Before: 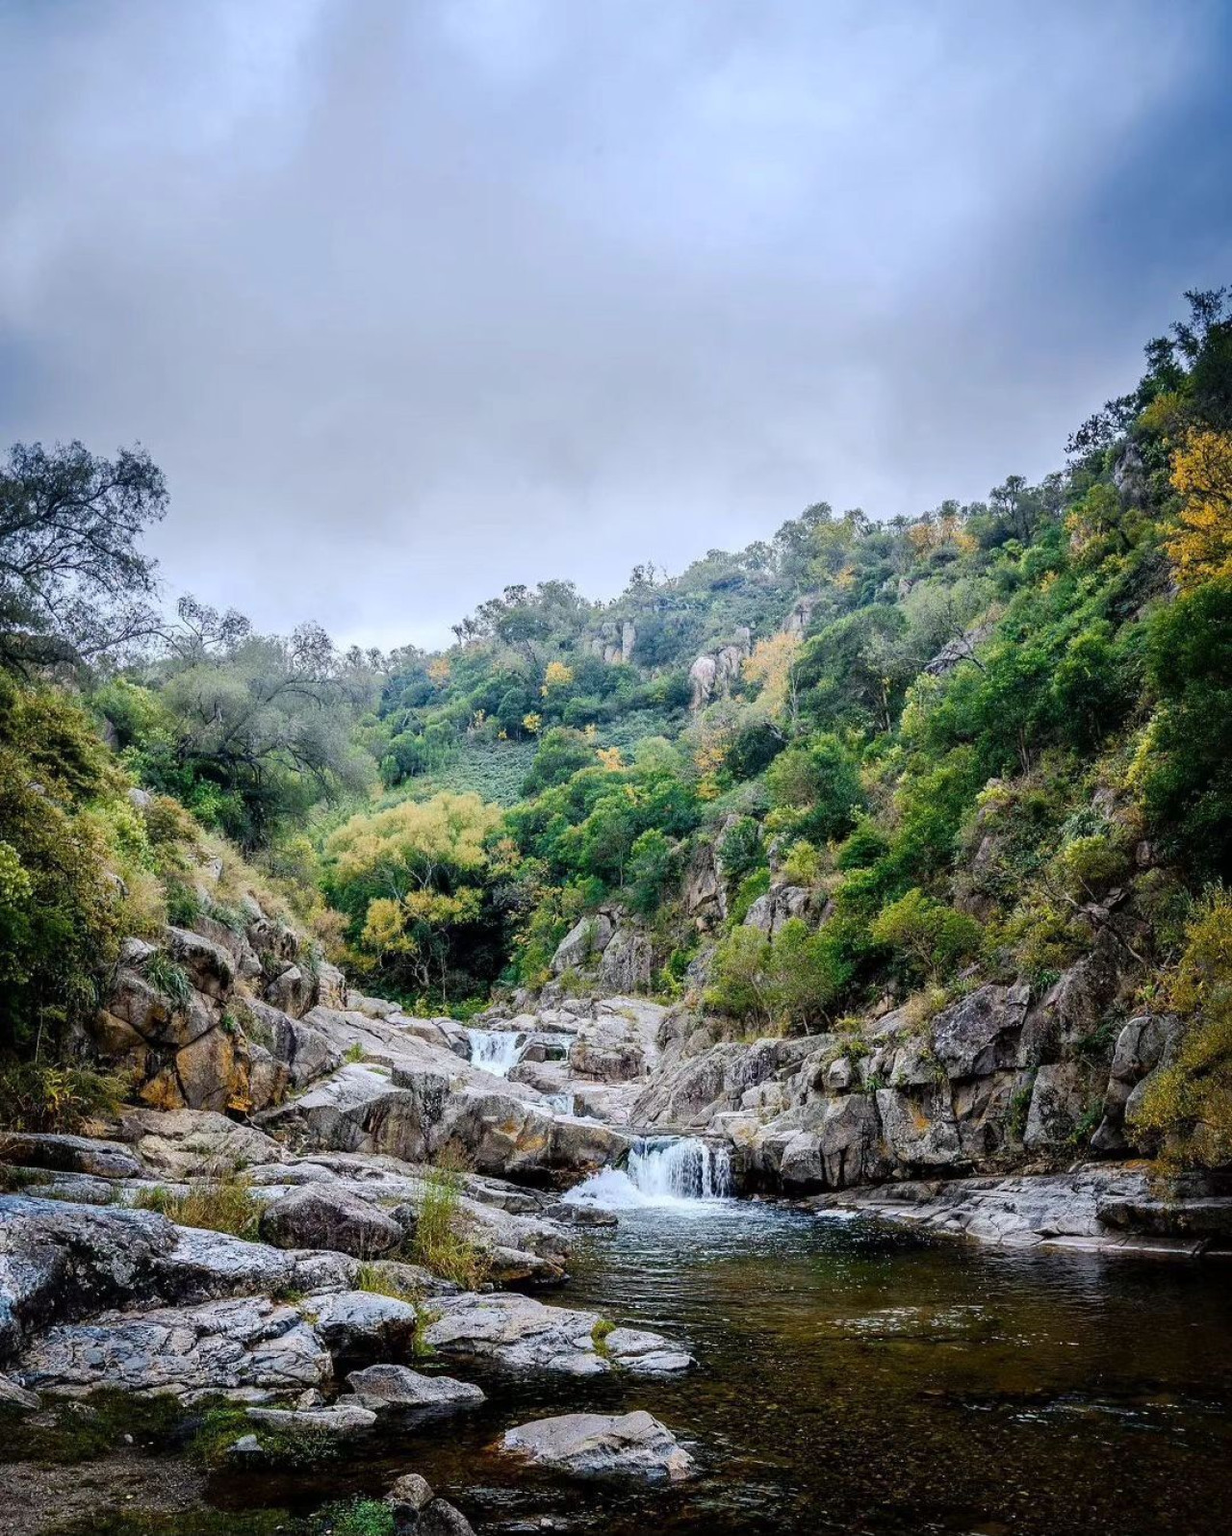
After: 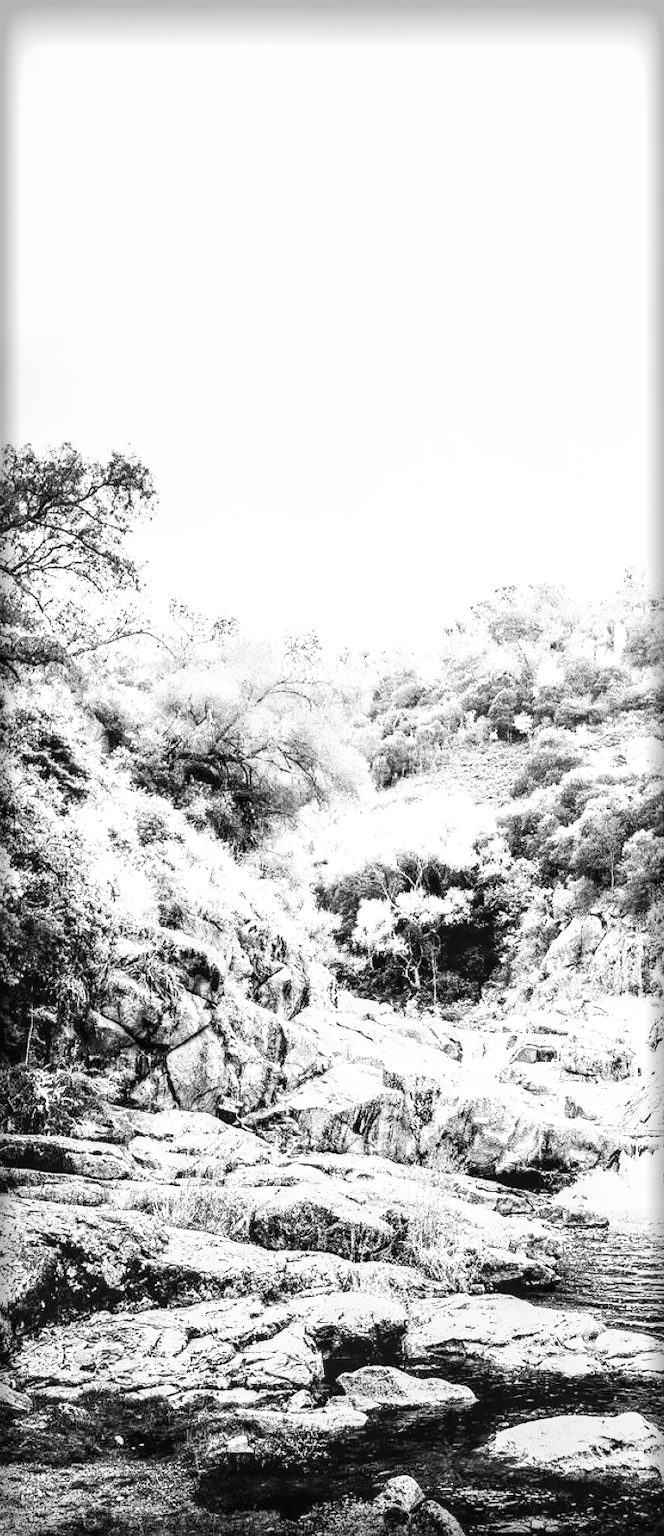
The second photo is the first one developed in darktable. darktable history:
local contrast: on, module defaults
vignetting: fall-off start 93.85%, fall-off radius 5.55%, automatic ratio true, width/height ratio 1.332, shape 0.051
crop: left 0.785%, right 45.283%, bottom 0.091%
color zones: curves: ch0 [(0.002, 0.593) (0.143, 0.417) (0.285, 0.541) (0.455, 0.289) (0.608, 0.327) (0.727, 0.283) (0.869, 0.571) (1, 0.603)]; ch1 [(0, 0) (0.143, 0) (0.286, 0) (0.429, 0) (0.571, 0) (0.714, 0) (0.857, 0)]
exposure: black level correction 0, exposure 1.173 EV, compensate exposure bias true, compensate highlight preservation false
base curve: curves: ch0 [(0, 0) (0.007, 0.004) (0.027, 0.03) (0.046, 0.07) (0.207, 0.54) (0.442, 0.872) (0.673, 0.972) (1, 1)], preserve colors none
